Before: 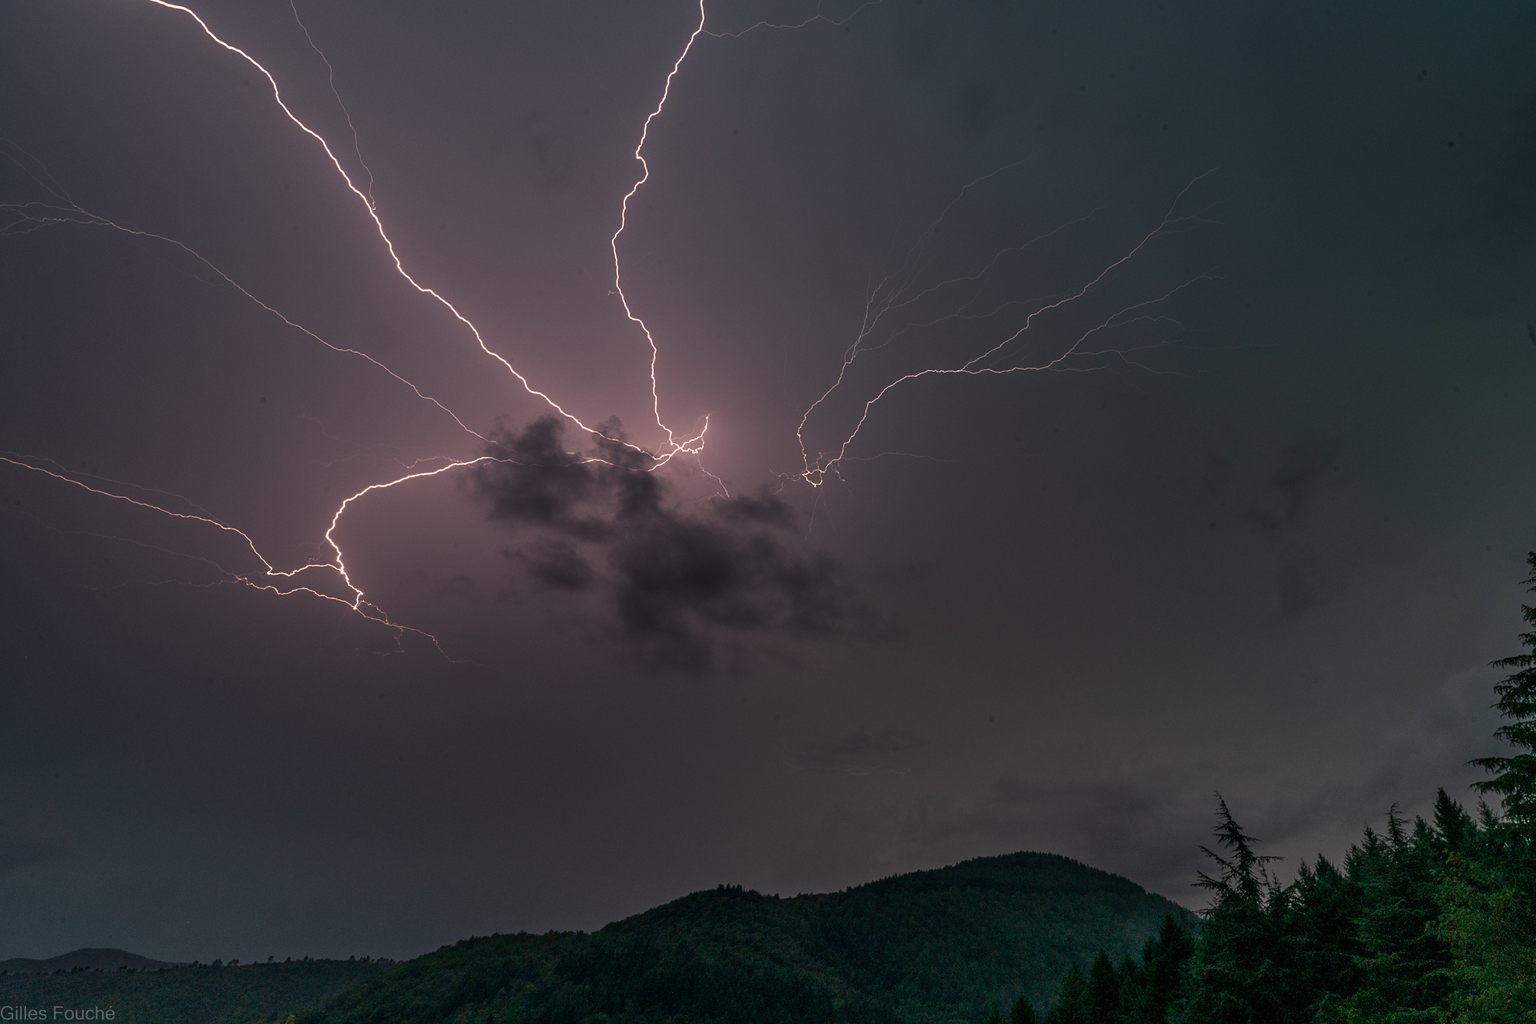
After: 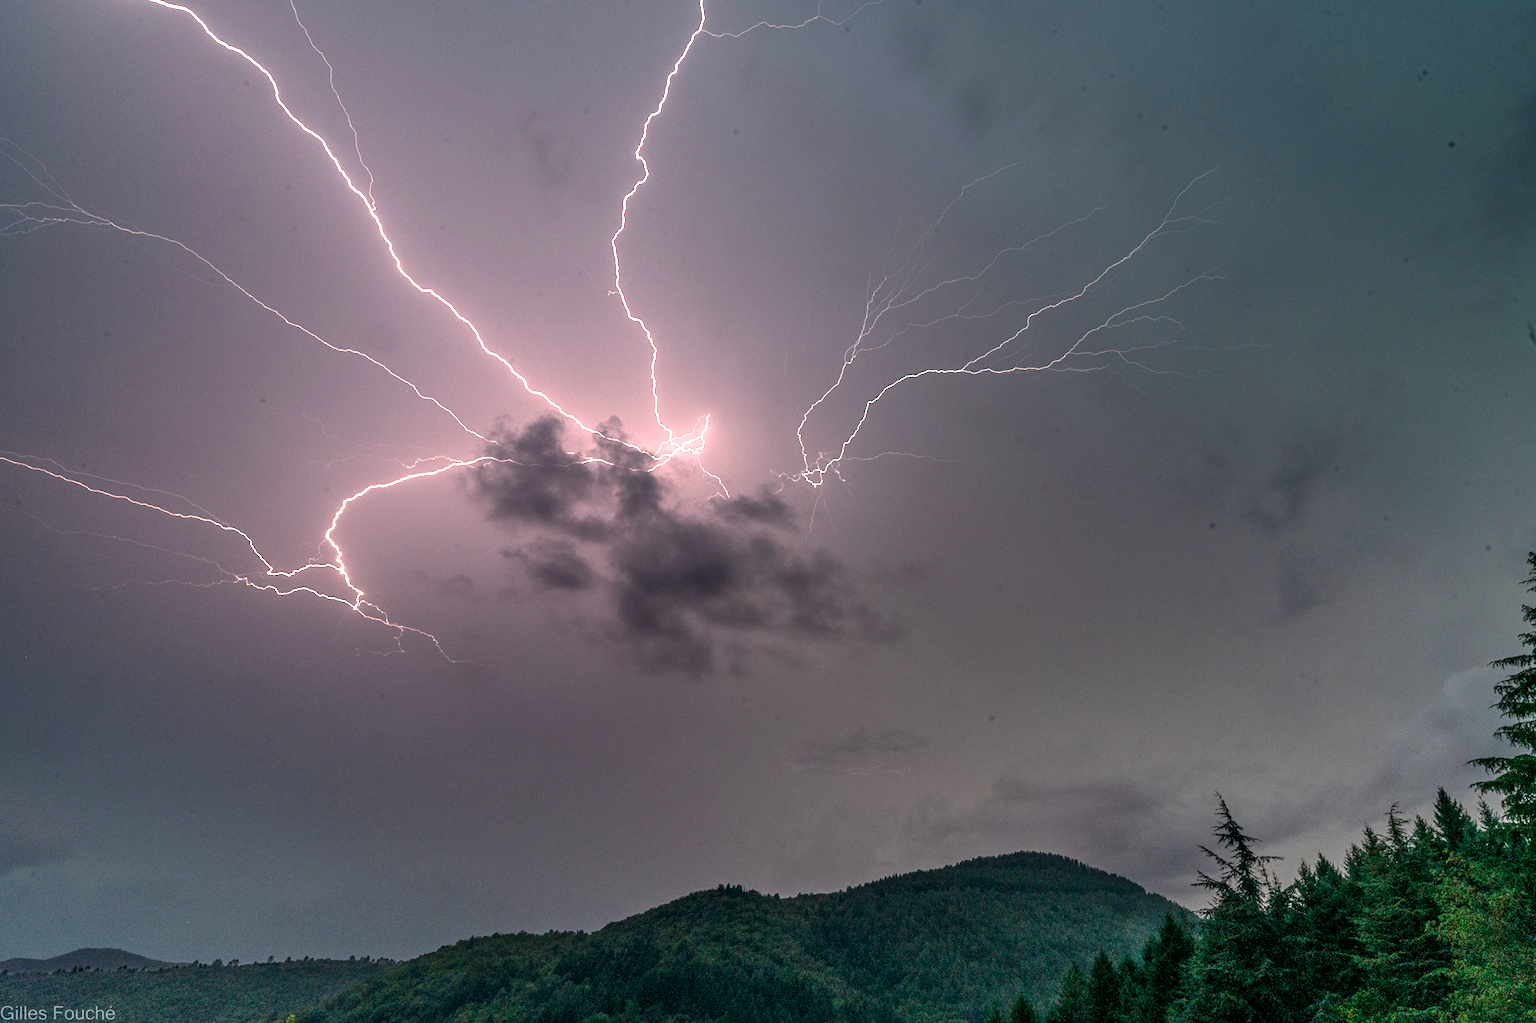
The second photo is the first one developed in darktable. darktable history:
exposure: black level correction 0, exposure 1.675 EV, compensate highlight preservation false
local contrast: on, module defaults
